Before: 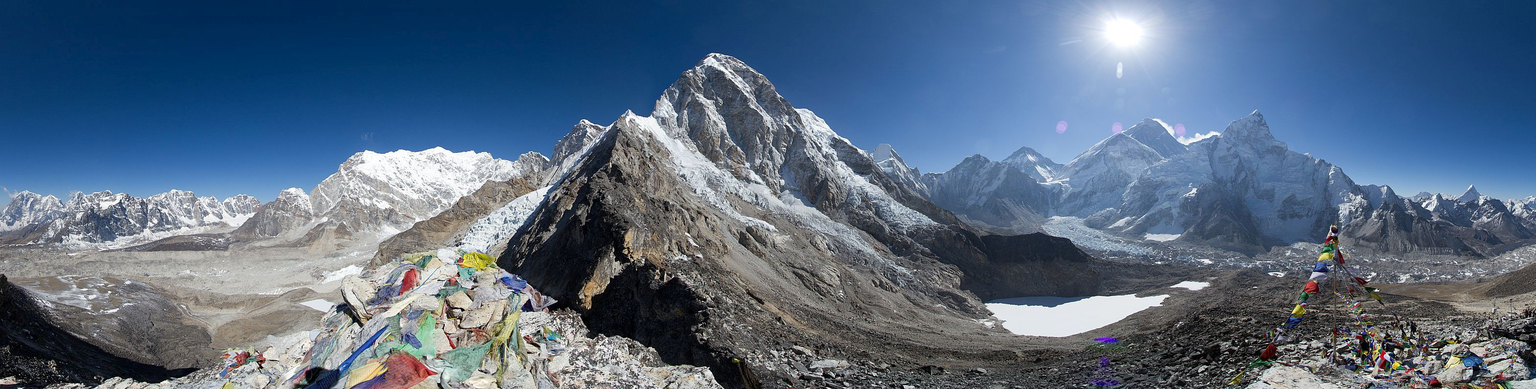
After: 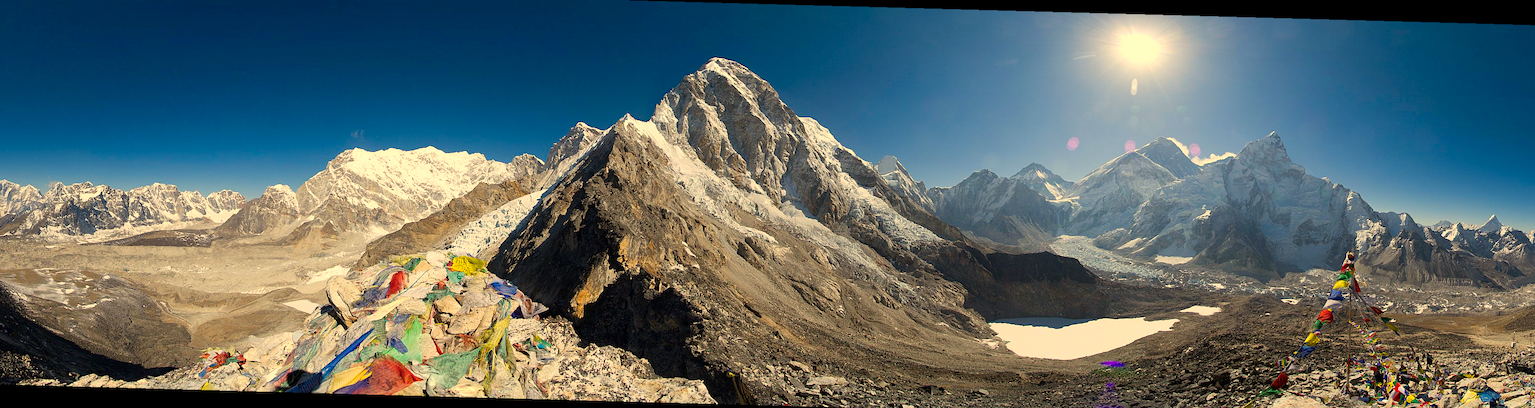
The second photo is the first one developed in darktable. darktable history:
rotate and perspective: rotation 1.57°, crop left 0.018, crop right 0.982, crop top 0.039, crop bottom 0.961
color balance rgb: linear chroma grading › global chroma 33.4%
white balance: red 1.123, blue 0.83
